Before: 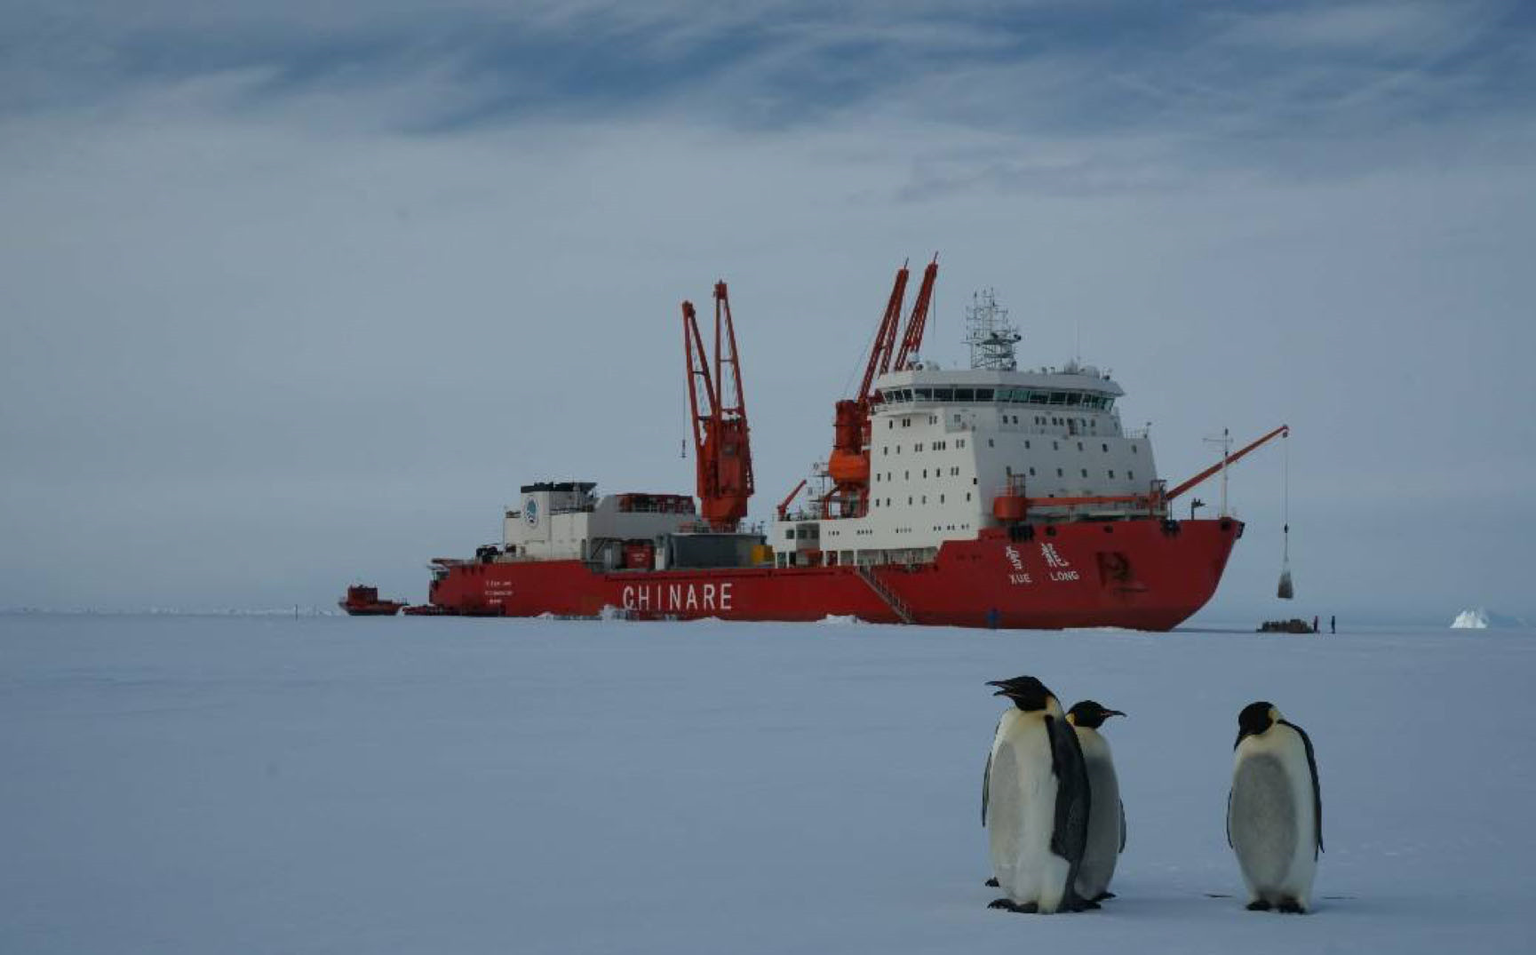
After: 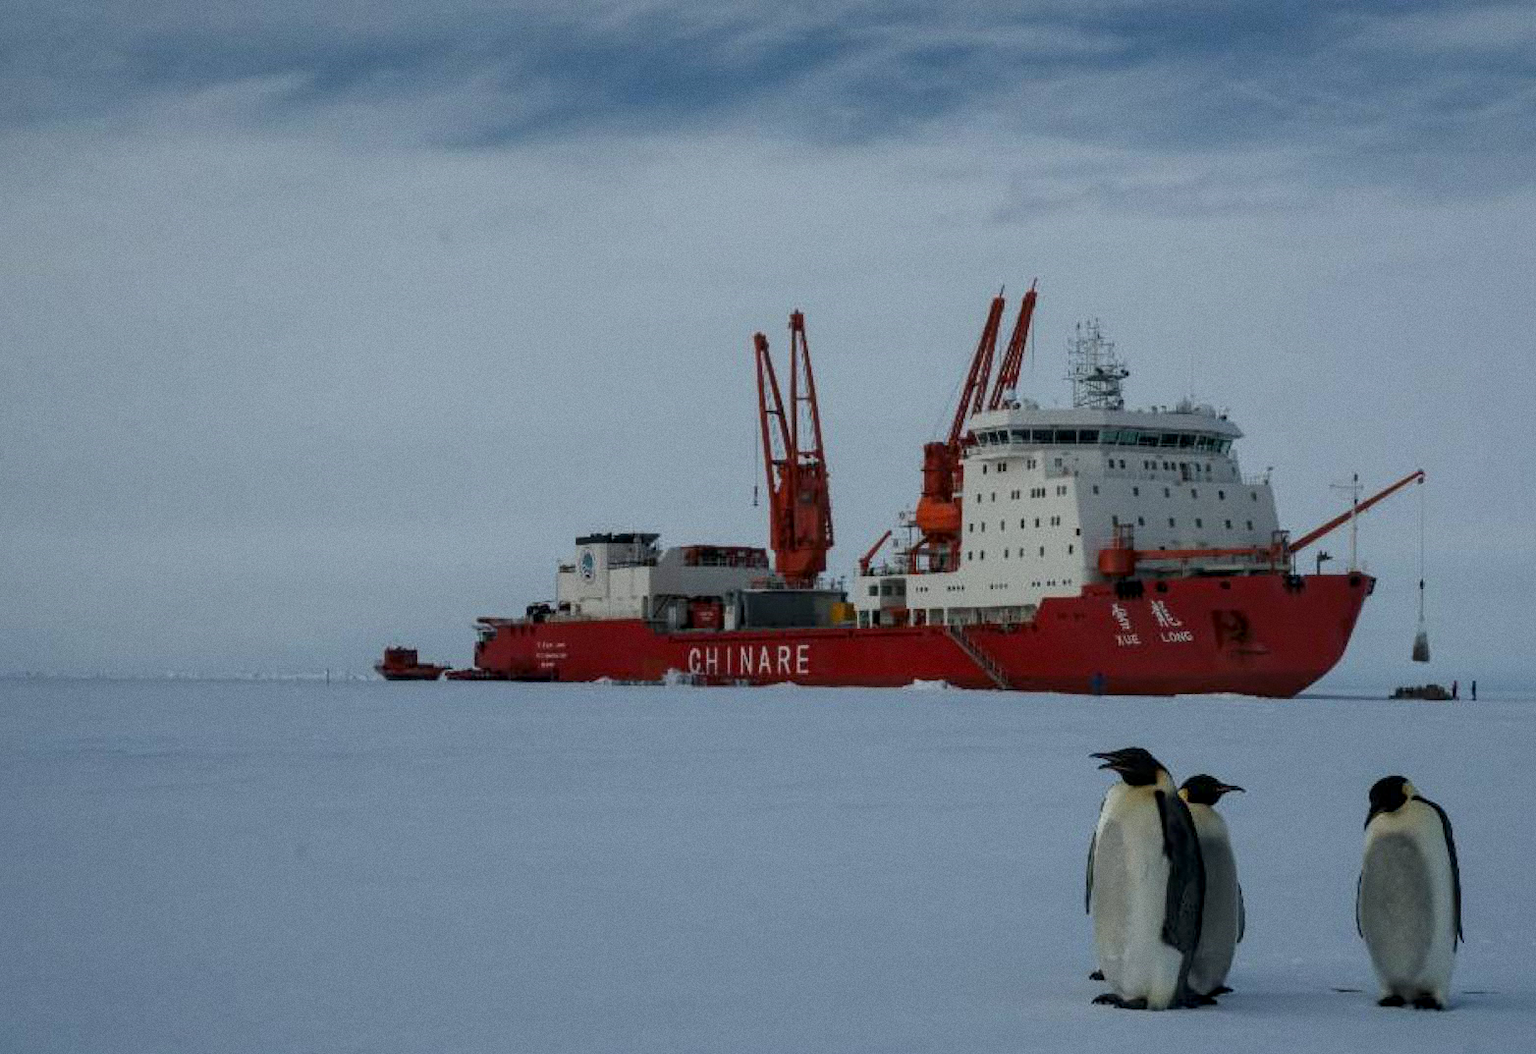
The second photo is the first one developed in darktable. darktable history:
grain: coarseness 7.08 ISO, strength 21.67%, mid-tones bias 59.58%
crop: right 9.509%, bottom 0.031%
local contrast: on, module defaults
